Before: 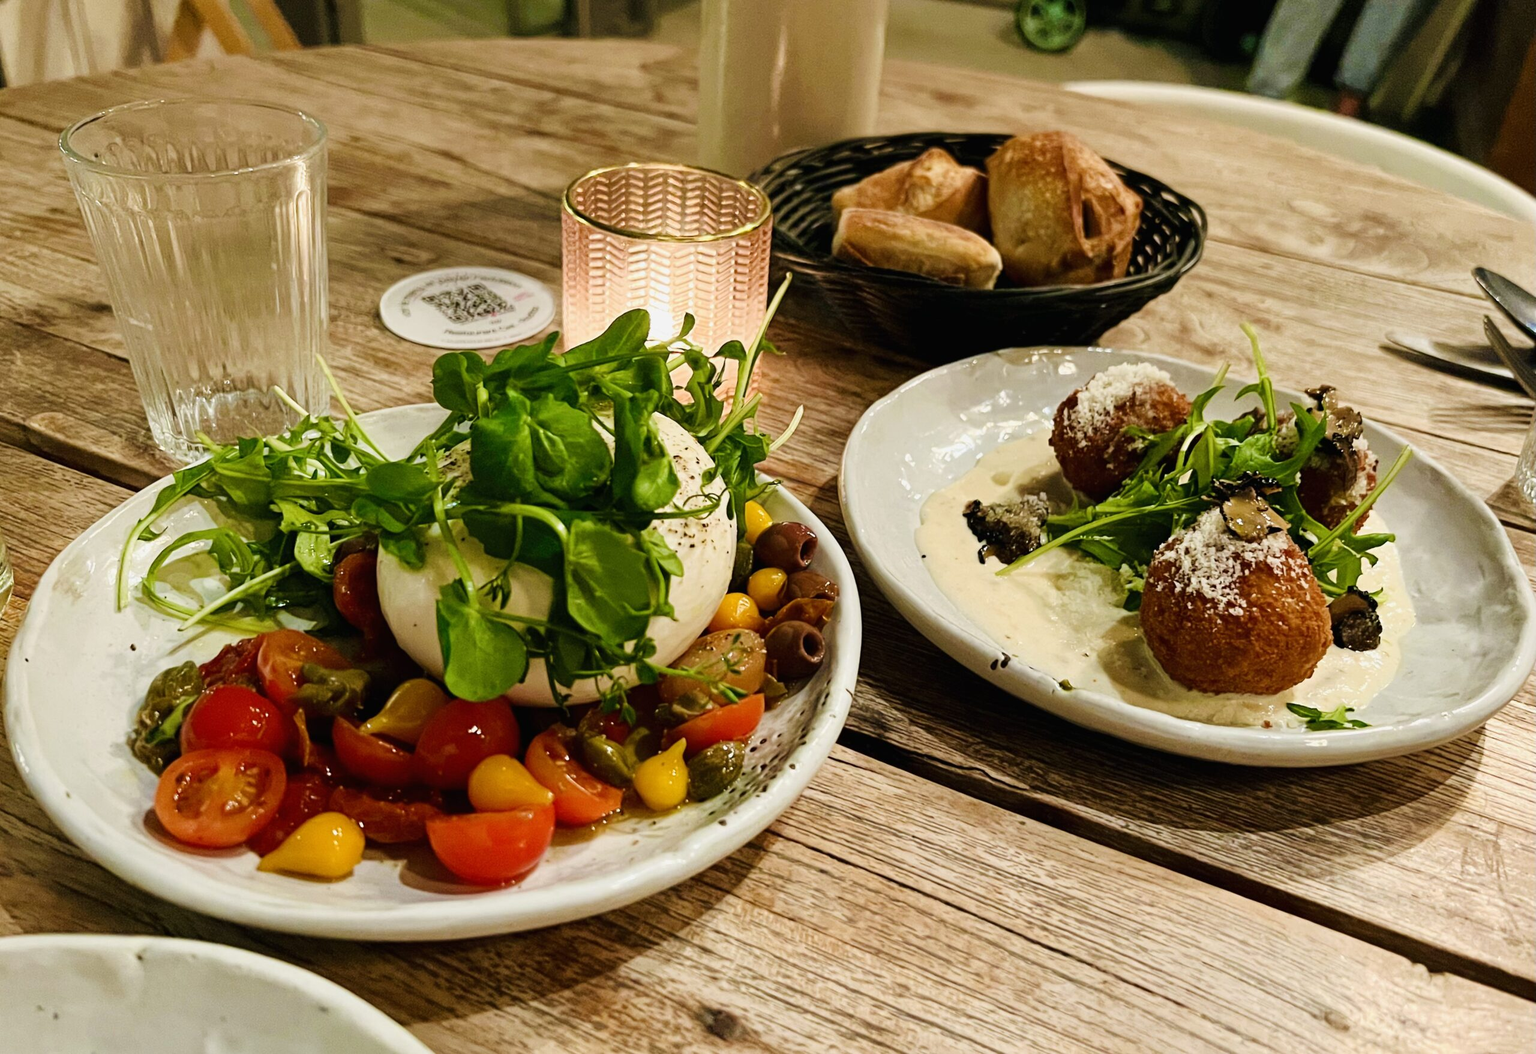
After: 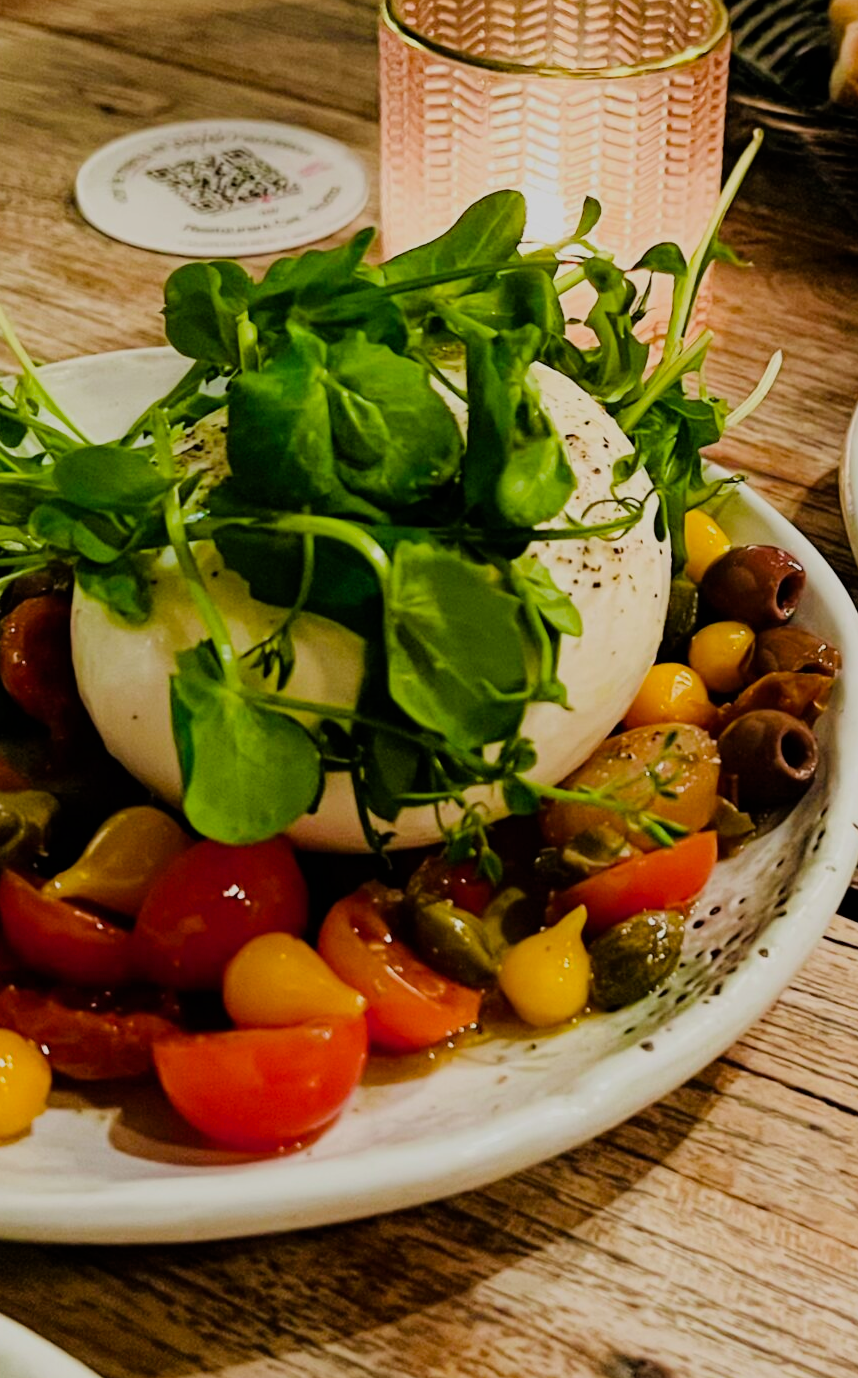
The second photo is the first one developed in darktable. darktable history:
crop and rotate: left 21.77%, top 18.528%, right 44.676%, bottom 2.997%
tone equalizer: on, module defaults
filmic rgb: black relative exposure -7.65 EV, white relative exposure 4.56 EV, hardness 3.61
